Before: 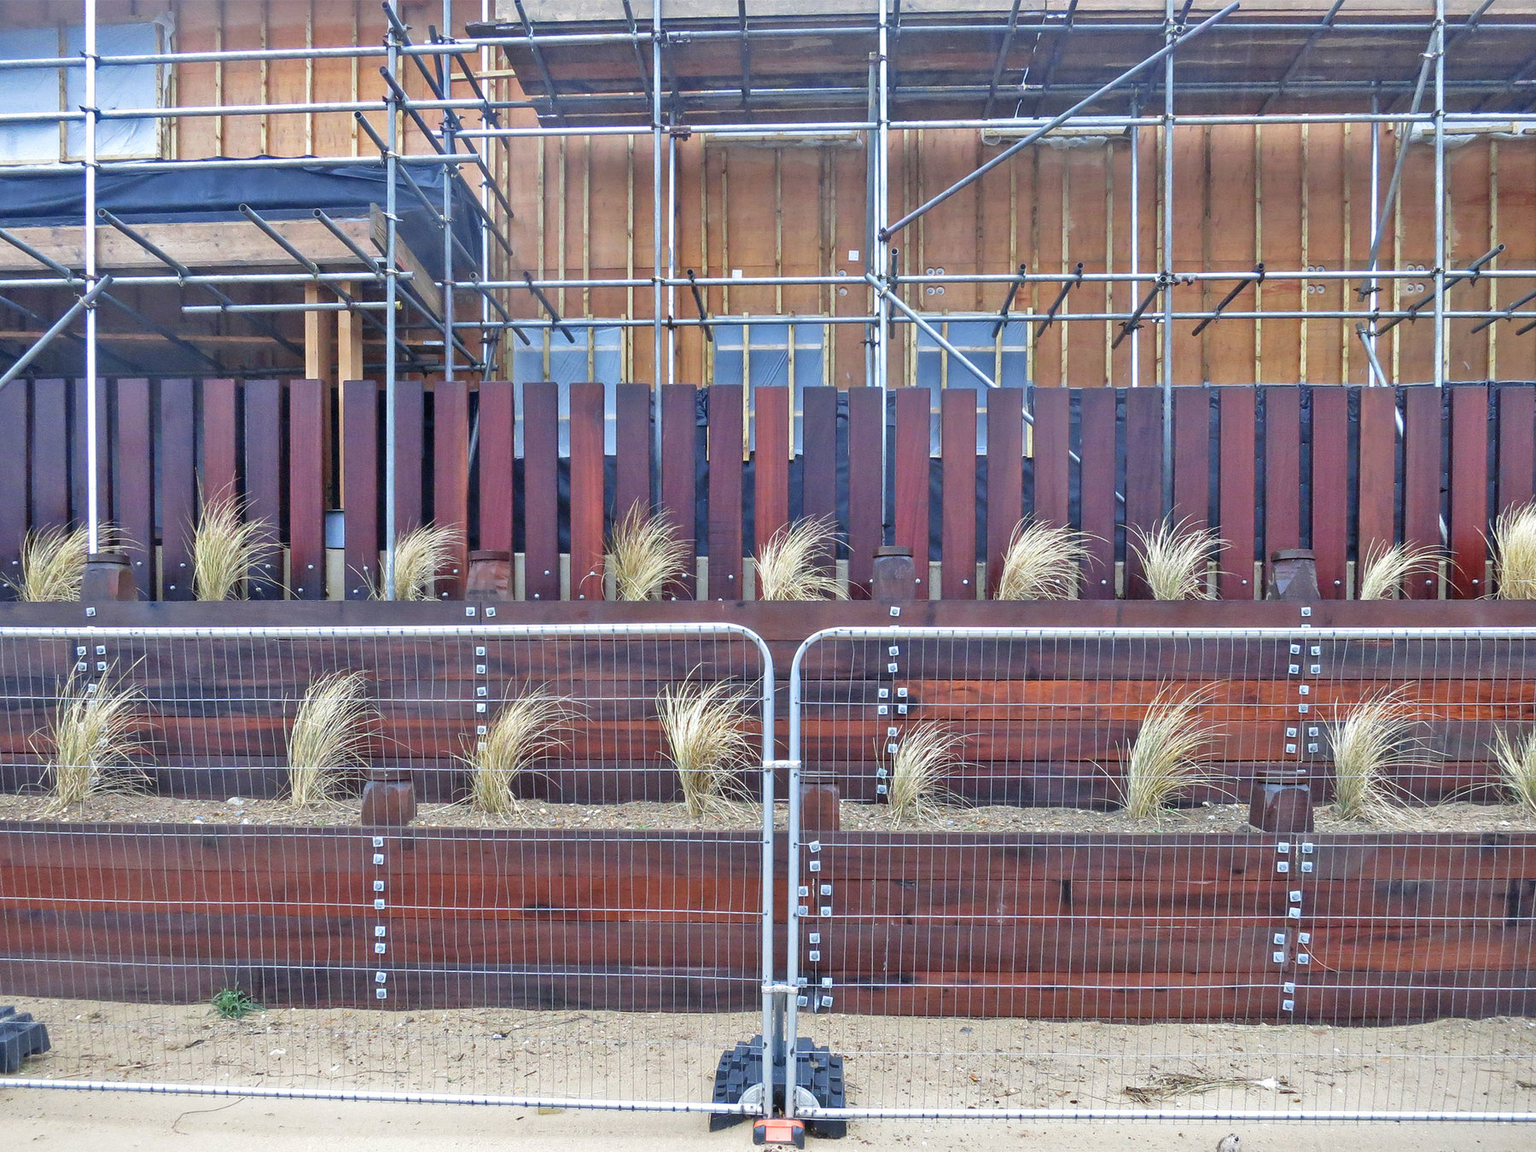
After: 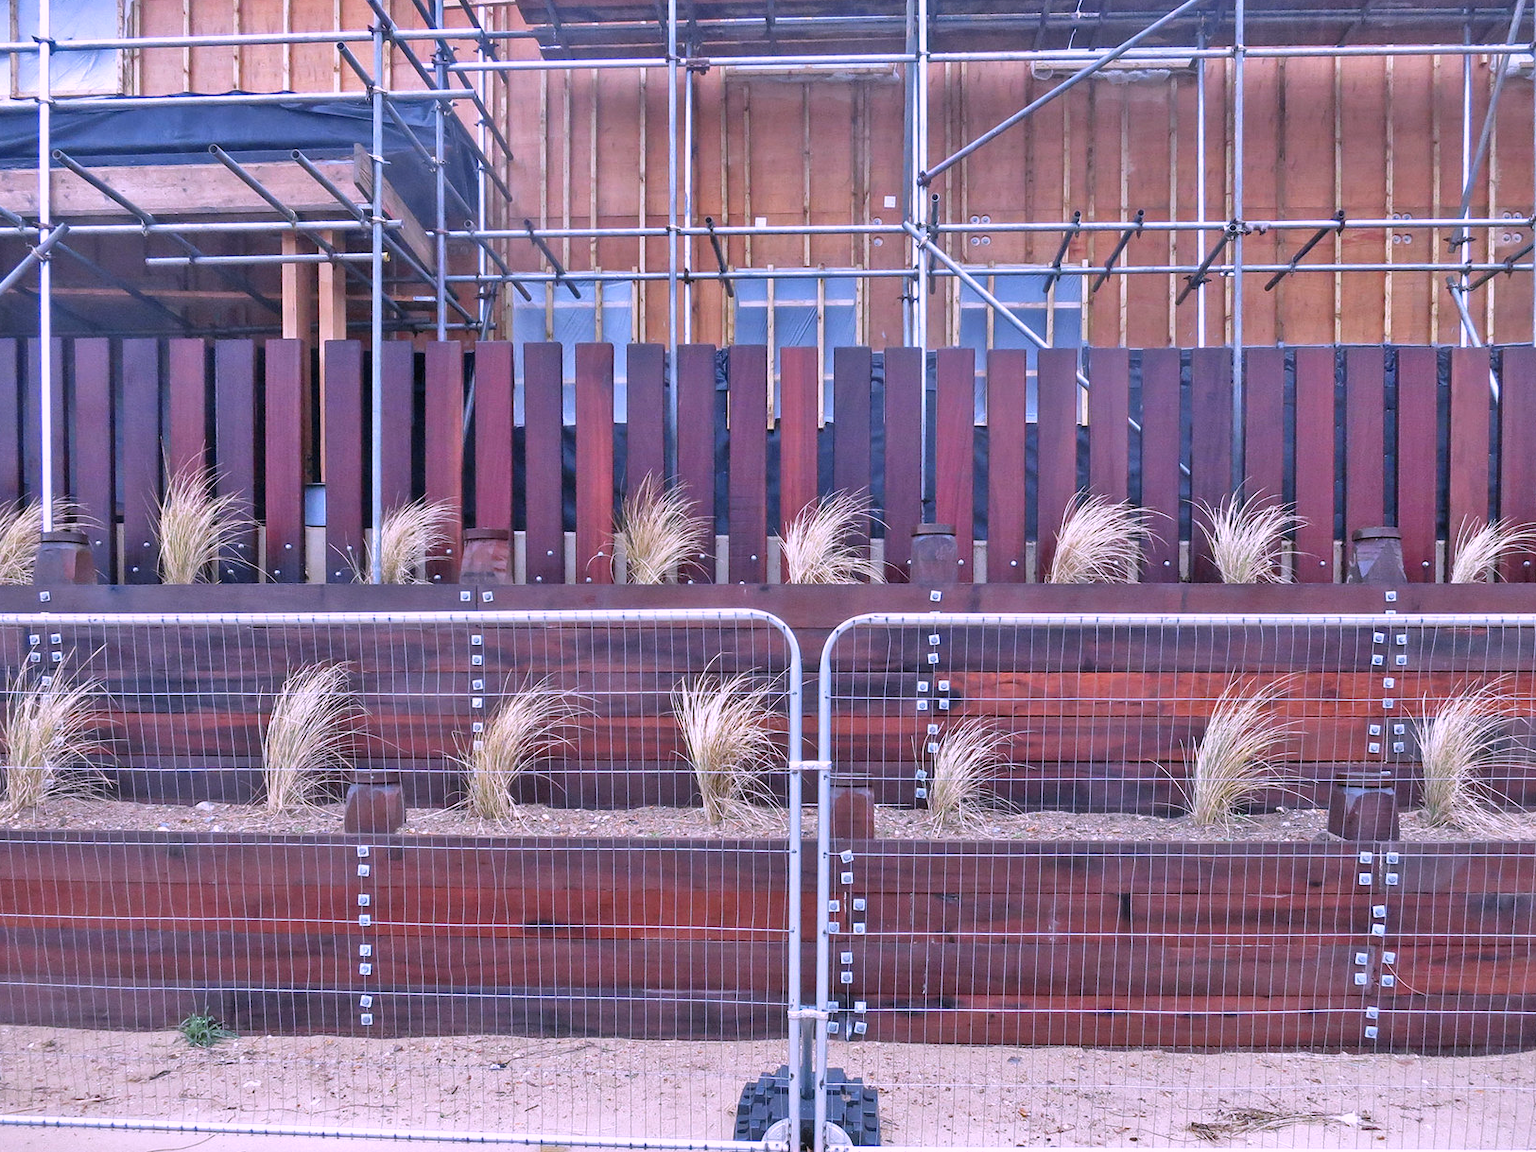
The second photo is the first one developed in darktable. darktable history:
crop: left 3.305%, top 6.436%, right 6.389%, bottom 3.258%
color correction: highlights a* 15.46, highlights b* -20.56
